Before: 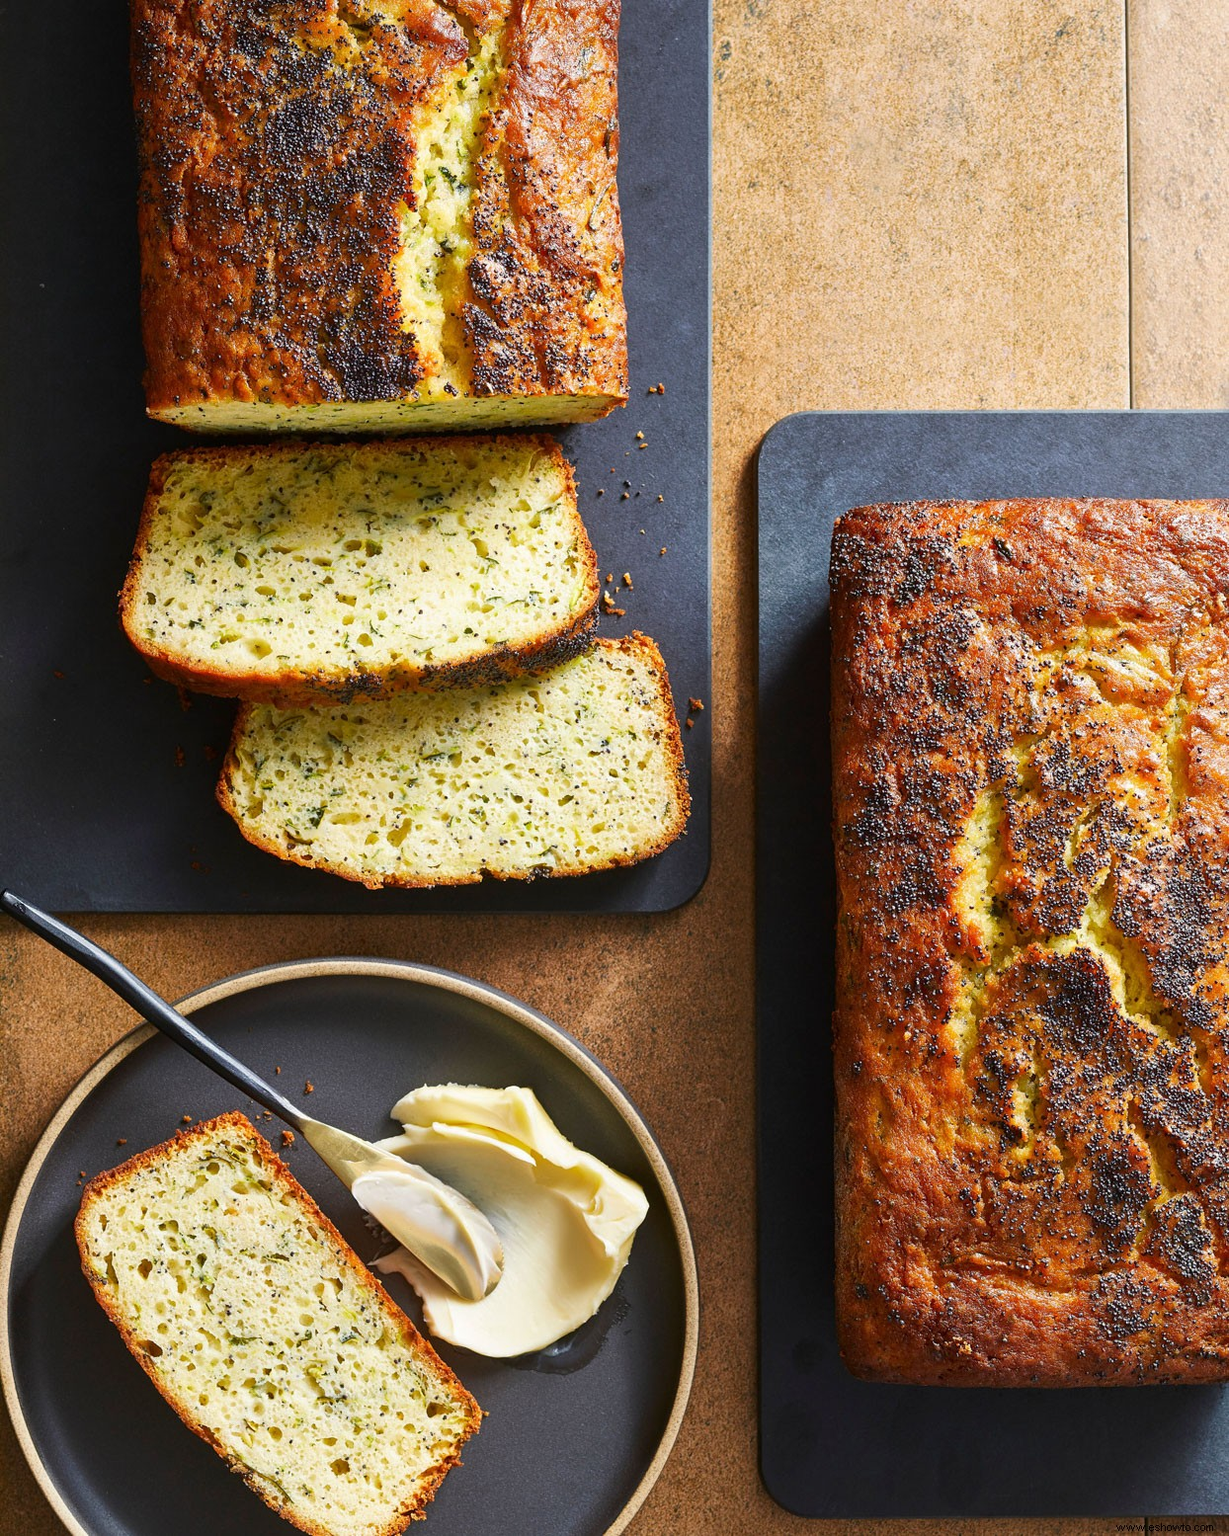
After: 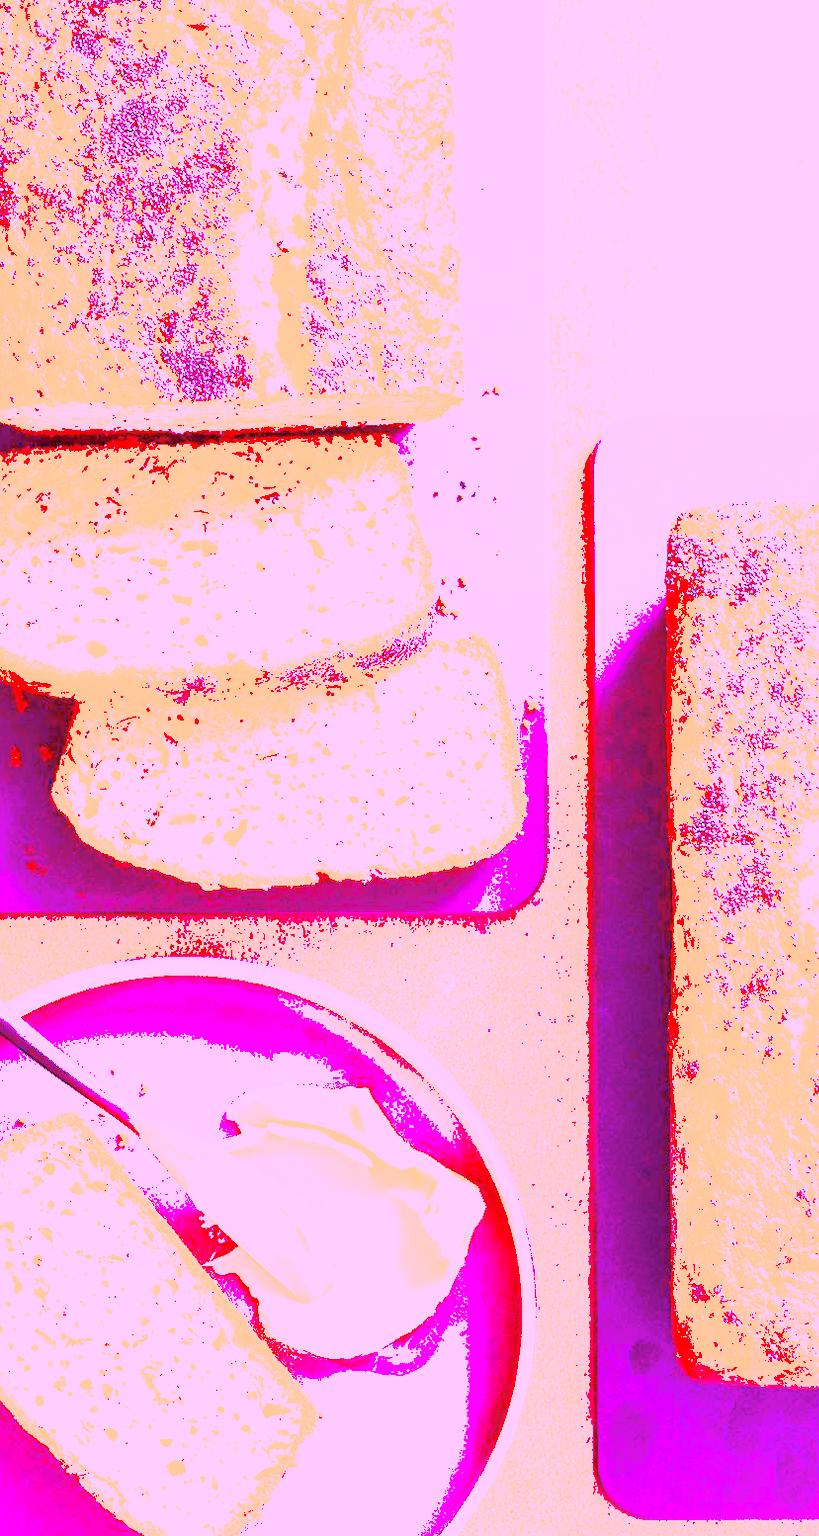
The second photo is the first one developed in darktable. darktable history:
shadows and highlights: on, module defaults
crop and rotate: left 13.409%, right 19.924%
white balance: red 8, blue 8
